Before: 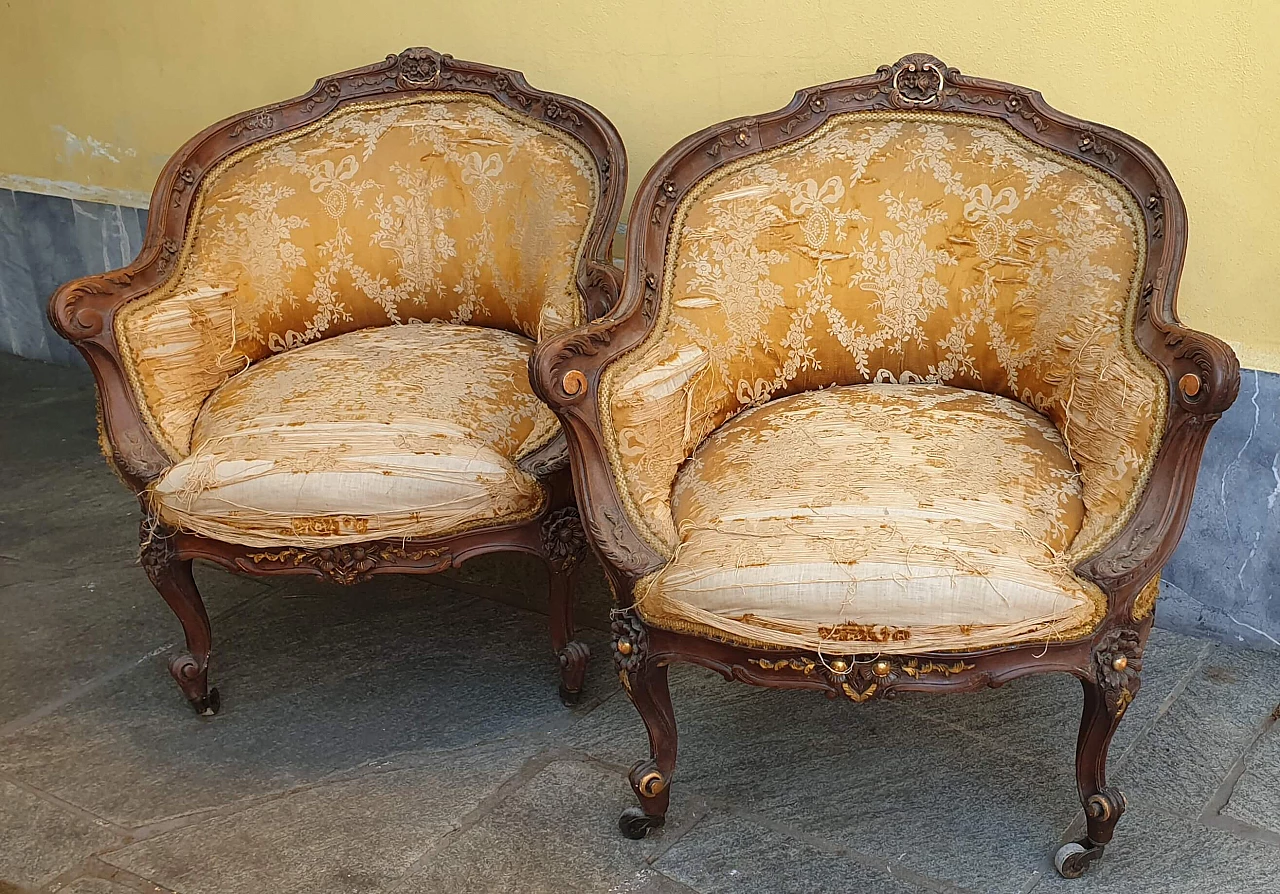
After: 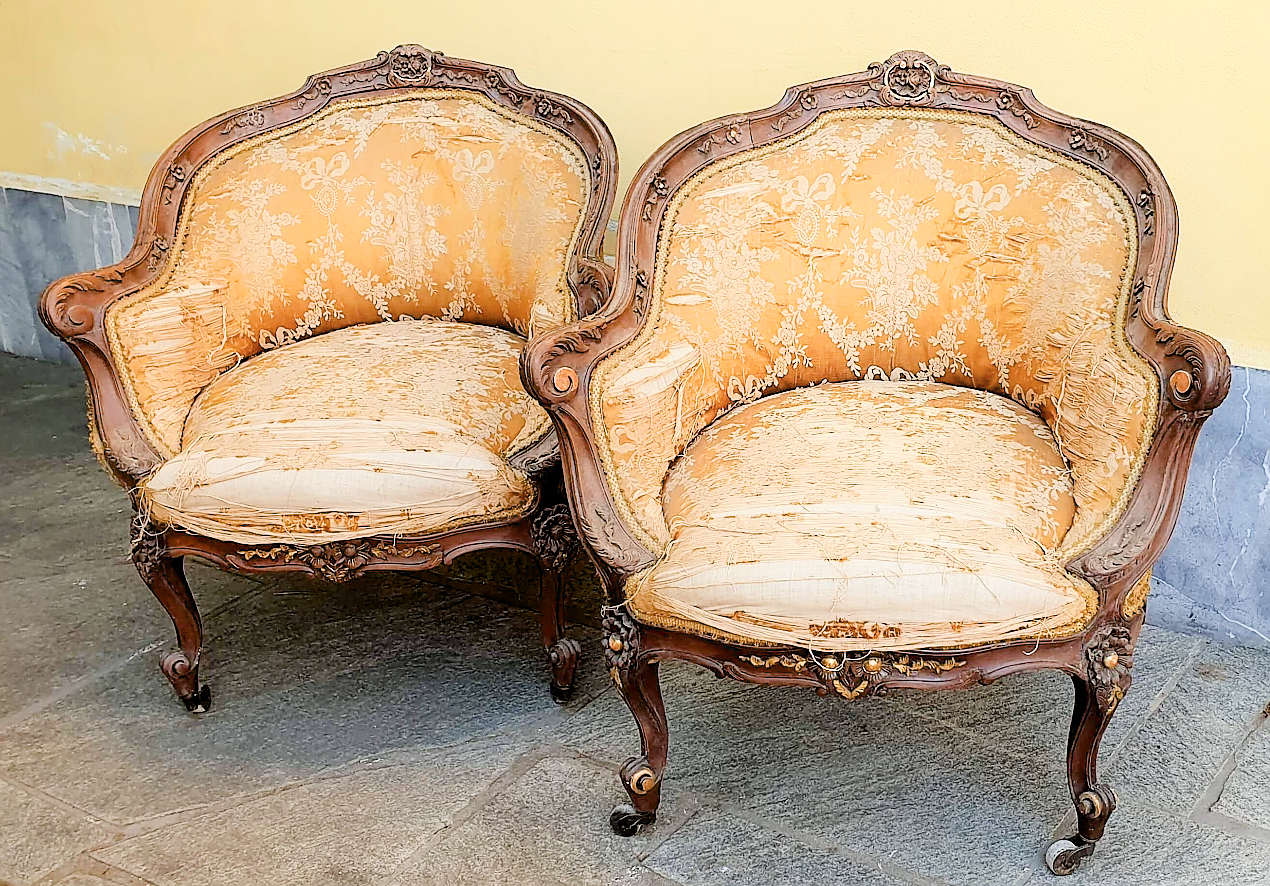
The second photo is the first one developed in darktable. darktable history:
filmic rgb: black relative exposure -7.65 EV, white relative exposure 4.56 EV, threshold 5.96 EV, hardness 3.61, contrast 0.992, enable highlight reconstruction true
sharpen: radius 1.503, amount 0.415, threshold 1.323
crop and rotate: left 0.762%, top 0.405%, bottom 0.387%
contrast brightness saturation: saturation -0.054
exposure: black level correction 0.009, exposure 1.416 EV, compensate highlight preservation false
shadows and highlights: shadows -68.54, highlights 36.59, soften with gaussian
